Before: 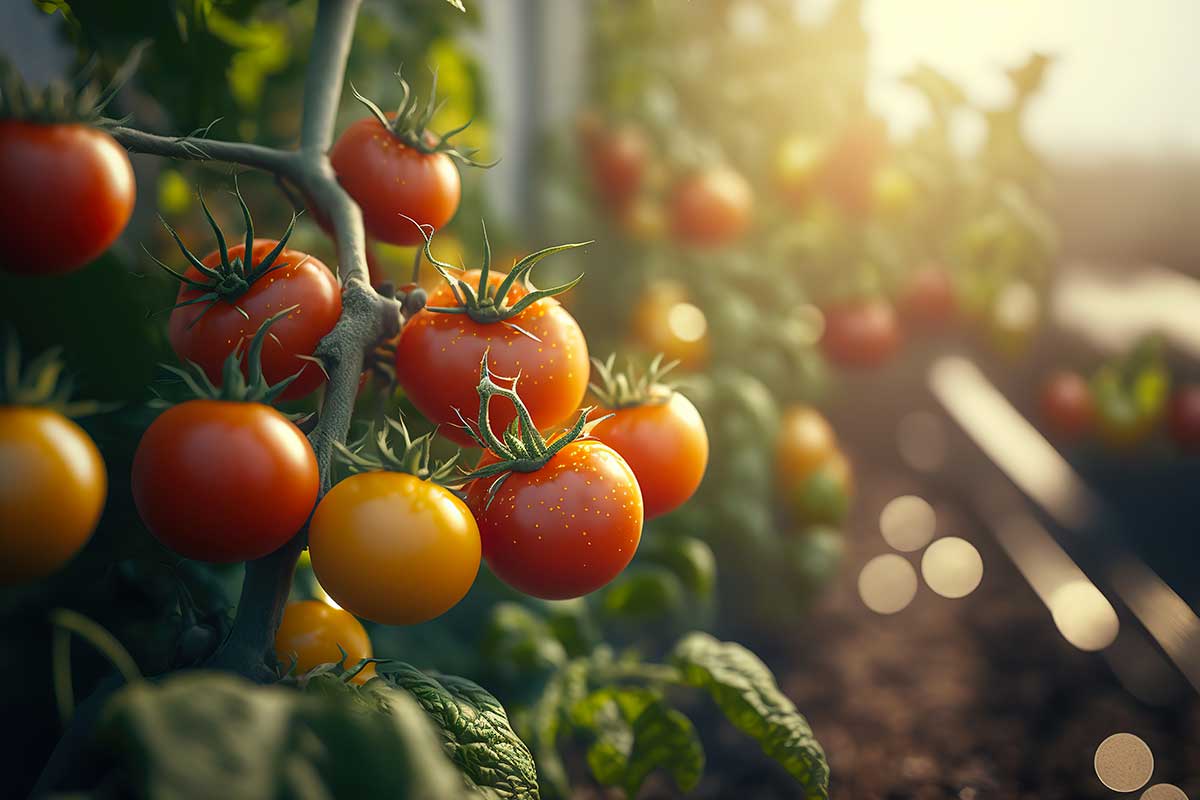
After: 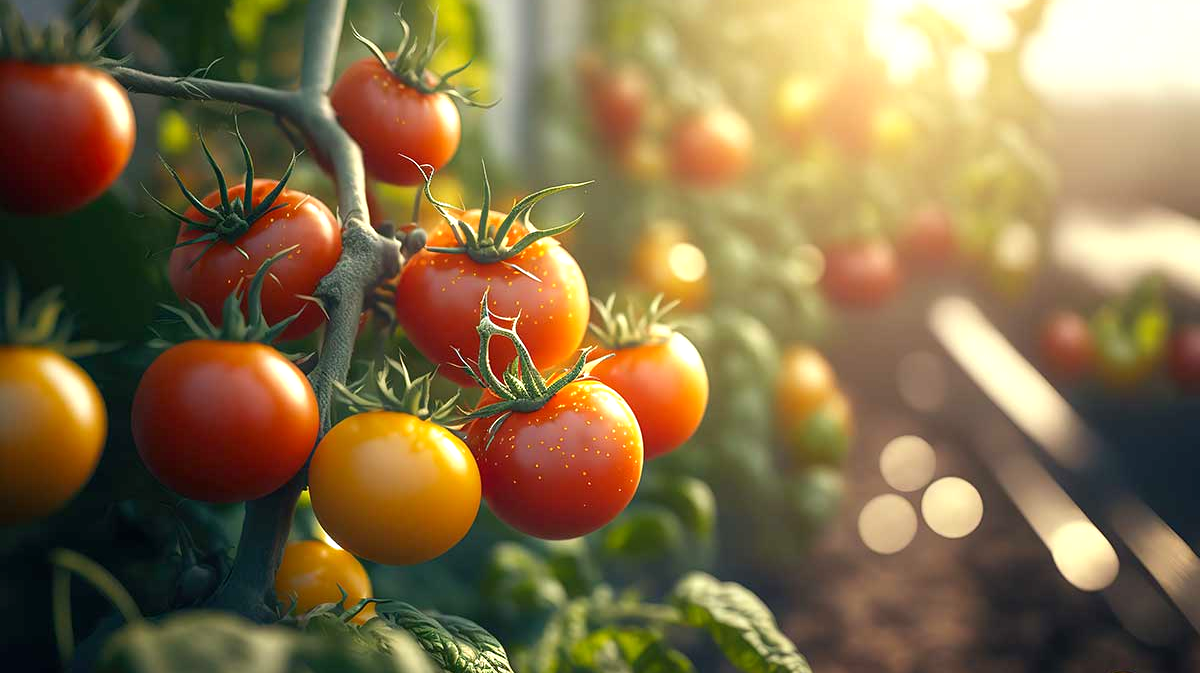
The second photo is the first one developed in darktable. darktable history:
crop: top 7.577%, bottom 8.211%
exposure: black level correction 0.001, exposure 0.499 EV, compensate highlight preservation false
